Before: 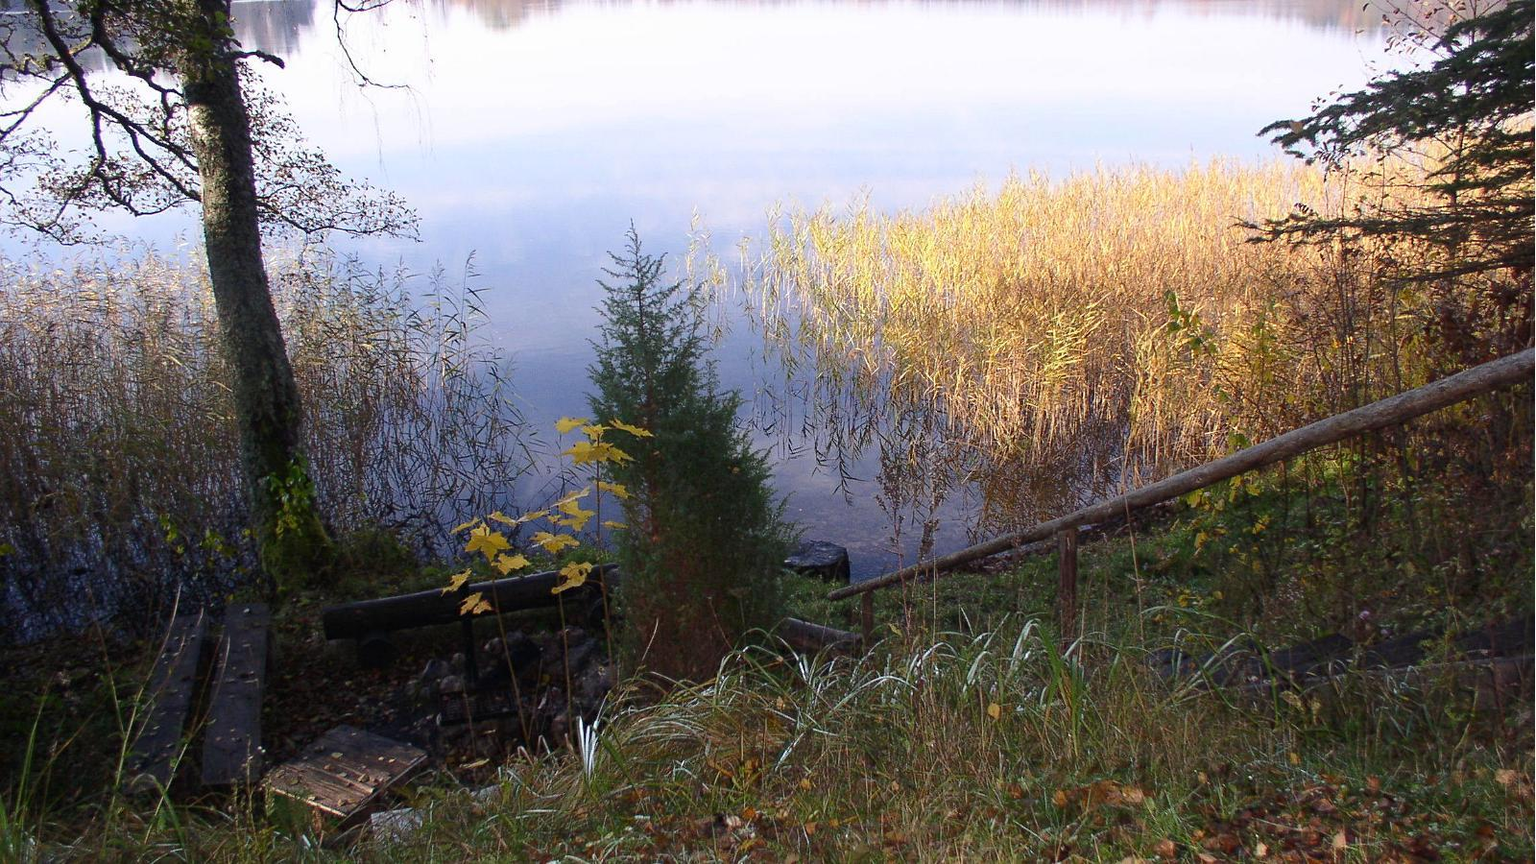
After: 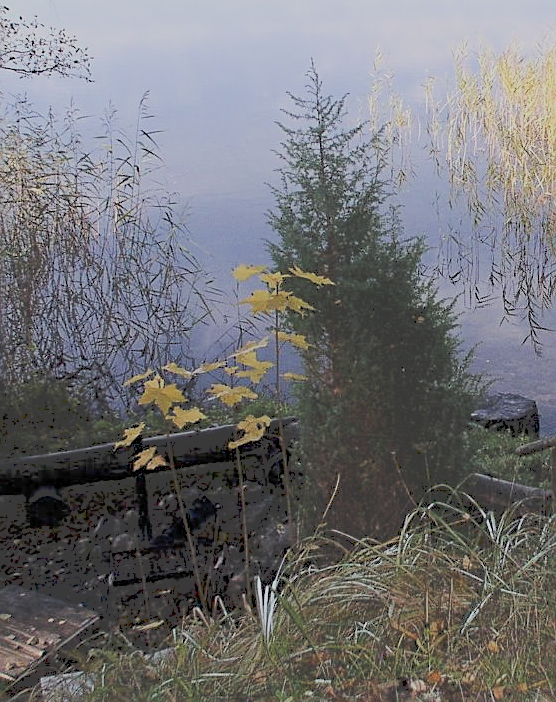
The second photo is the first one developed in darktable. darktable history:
tone curve: curves: ch0 [(0, 0) (0.003, 0.238) (0.011, 0.238) (0.025, 0.242) (0.044, 0.256) (0.069, 0.277) (0.1, 0.294) (0.136, 0.315) (0.177, 0.345) (0.224, 0.379) (0.277, 0.419) (0.335, 0.463) (0.399, 0.511) (0.468, 0.566) (0.543, 0.627) (0.623, 0.687) (0.709, 0.75) (0.801, 0.824) (0.898, 0.89) (1, 1)], preserve colors none
crop and rotate: left 21.656%, top 18.931%, right 43.544%, bottom 2.972%
sharpen: on, module defaults
filmic rgb: middle gray luminance 29.91%, black relative exposure -9.01 EV, white relative exposure 7 EV, threshold 3.05 EV, target black luminance 0%, hardness 2.92, latitude 1.89%, contrast 0.96, highlights saturation mix 5.25%, shadows ↔ highlights balance 11.57%, enable highlight reconstruction true
